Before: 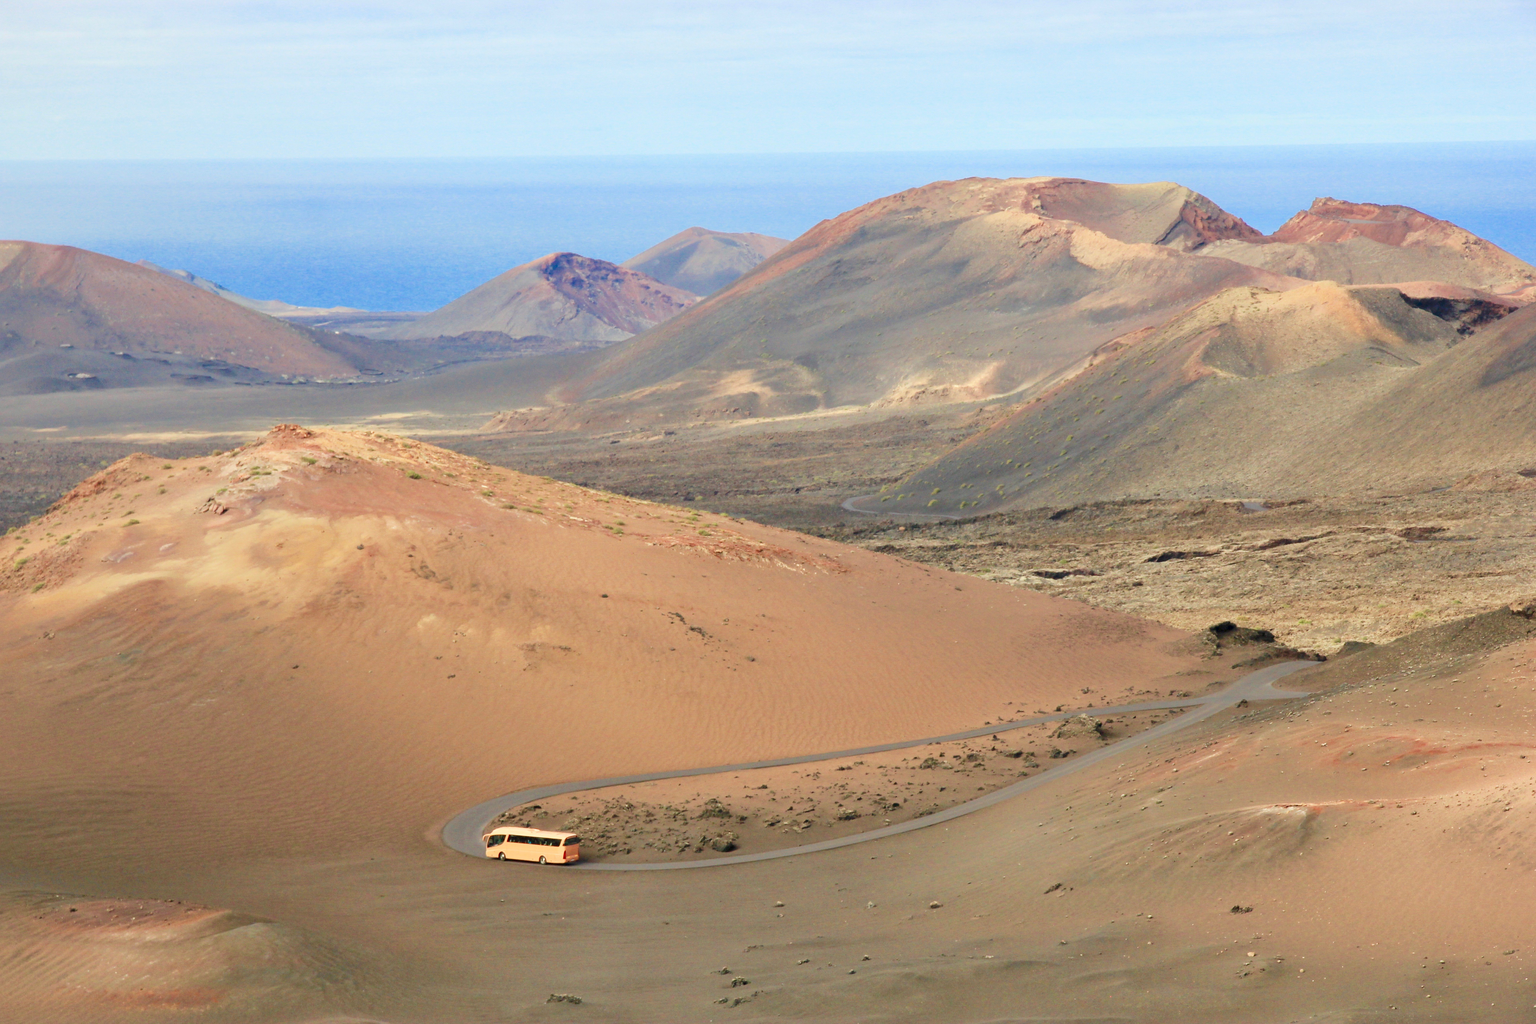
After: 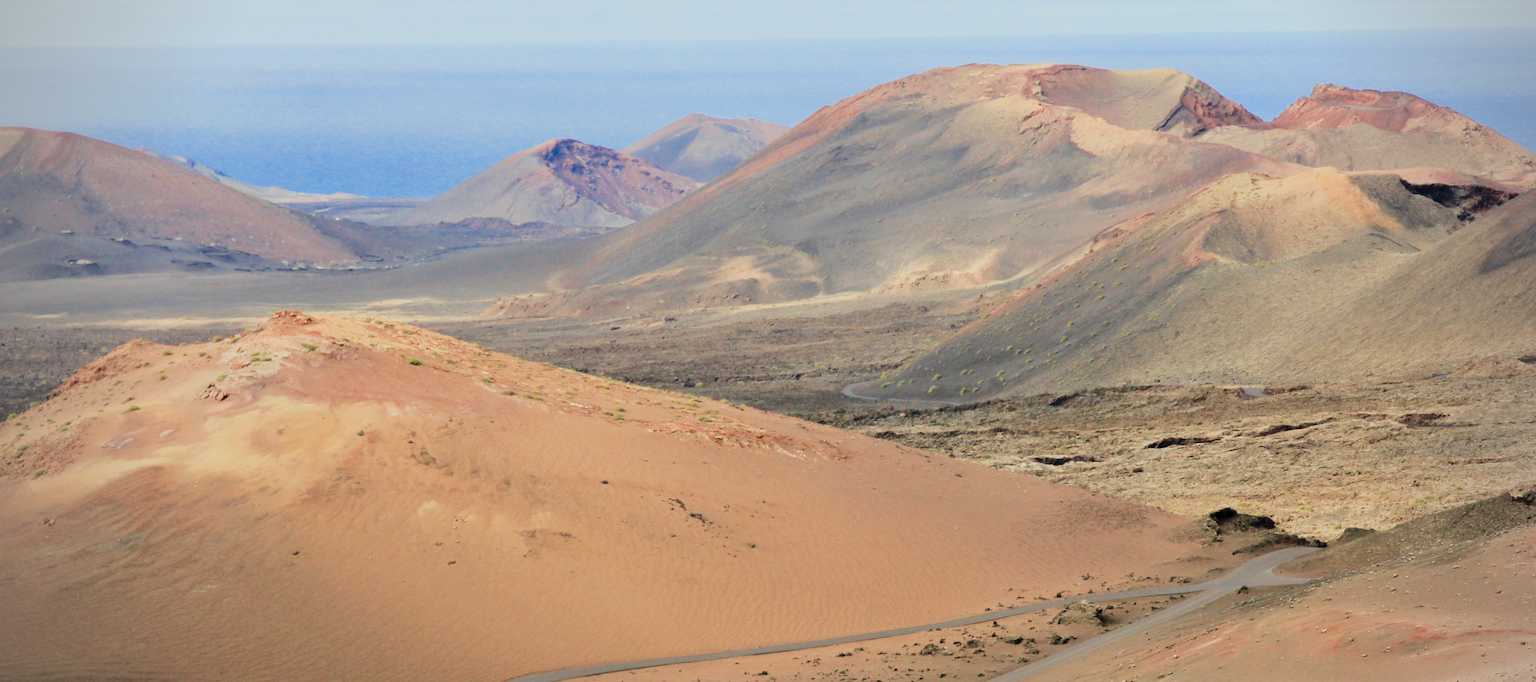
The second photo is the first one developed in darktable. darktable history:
crop: top 11.166%, bottom 22.168%
vignetting: on, module defaults
filmic rgb: black relative exposure -7.5 EV, white relative exposure 5 EV, hardness 3.31, contrast 1.3, contrast in shadows safe
